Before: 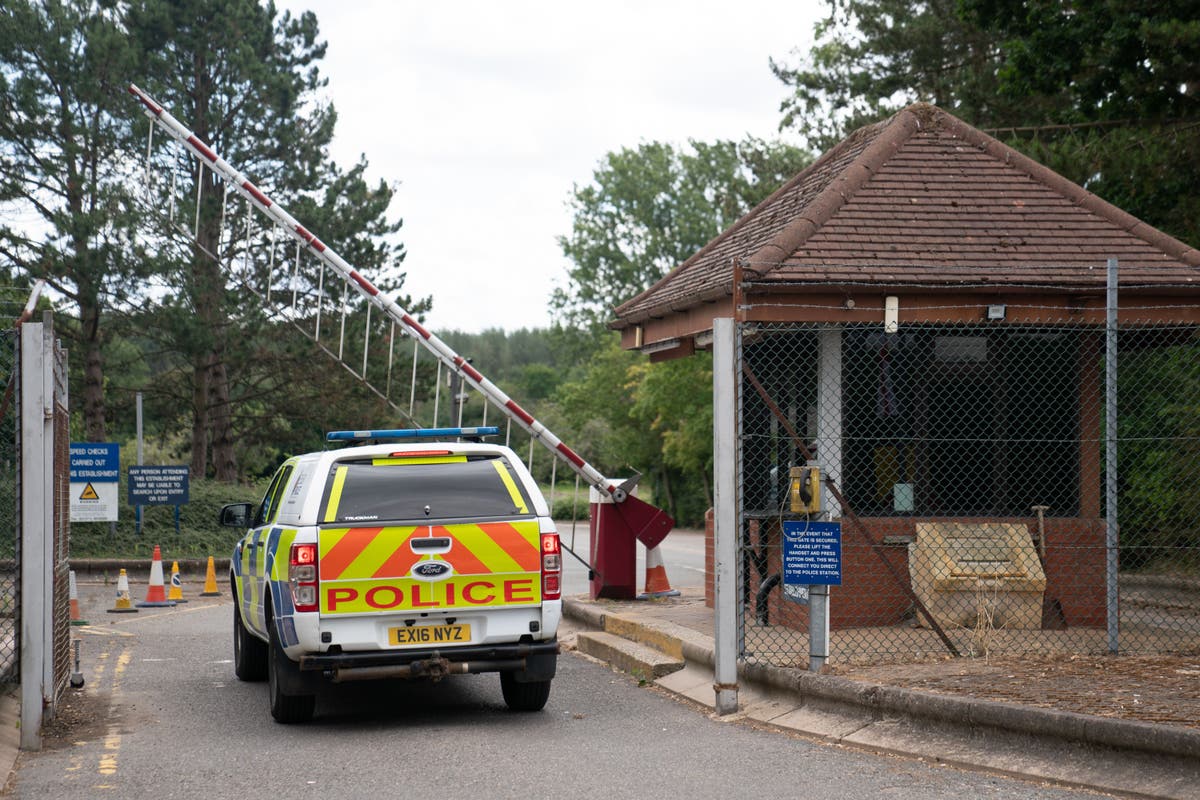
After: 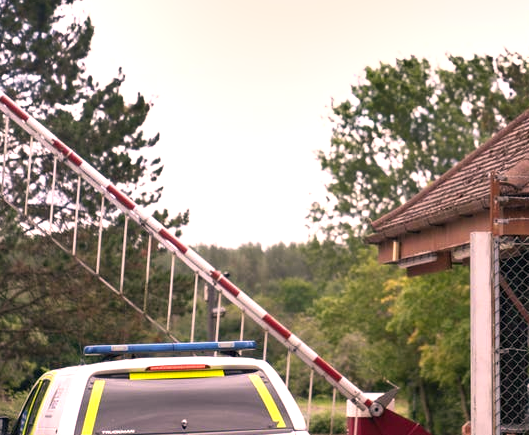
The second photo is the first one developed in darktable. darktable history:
color correction: highlights a* 17.72, highlights b* 18.85
tone curve: color space Lab, linked channels, preserve colors none
exposure: exposure 0.563 EV, compensate highlight preservation false
color calibration: illuminant as shot in camera, x 0.358, y 0.373, temperature 4628.91 K
crop: left 20.268%, top 10.817%, right 35.579%, bottom 34.759%
shadows and highlights: radius 133.11, soften with gaussian
